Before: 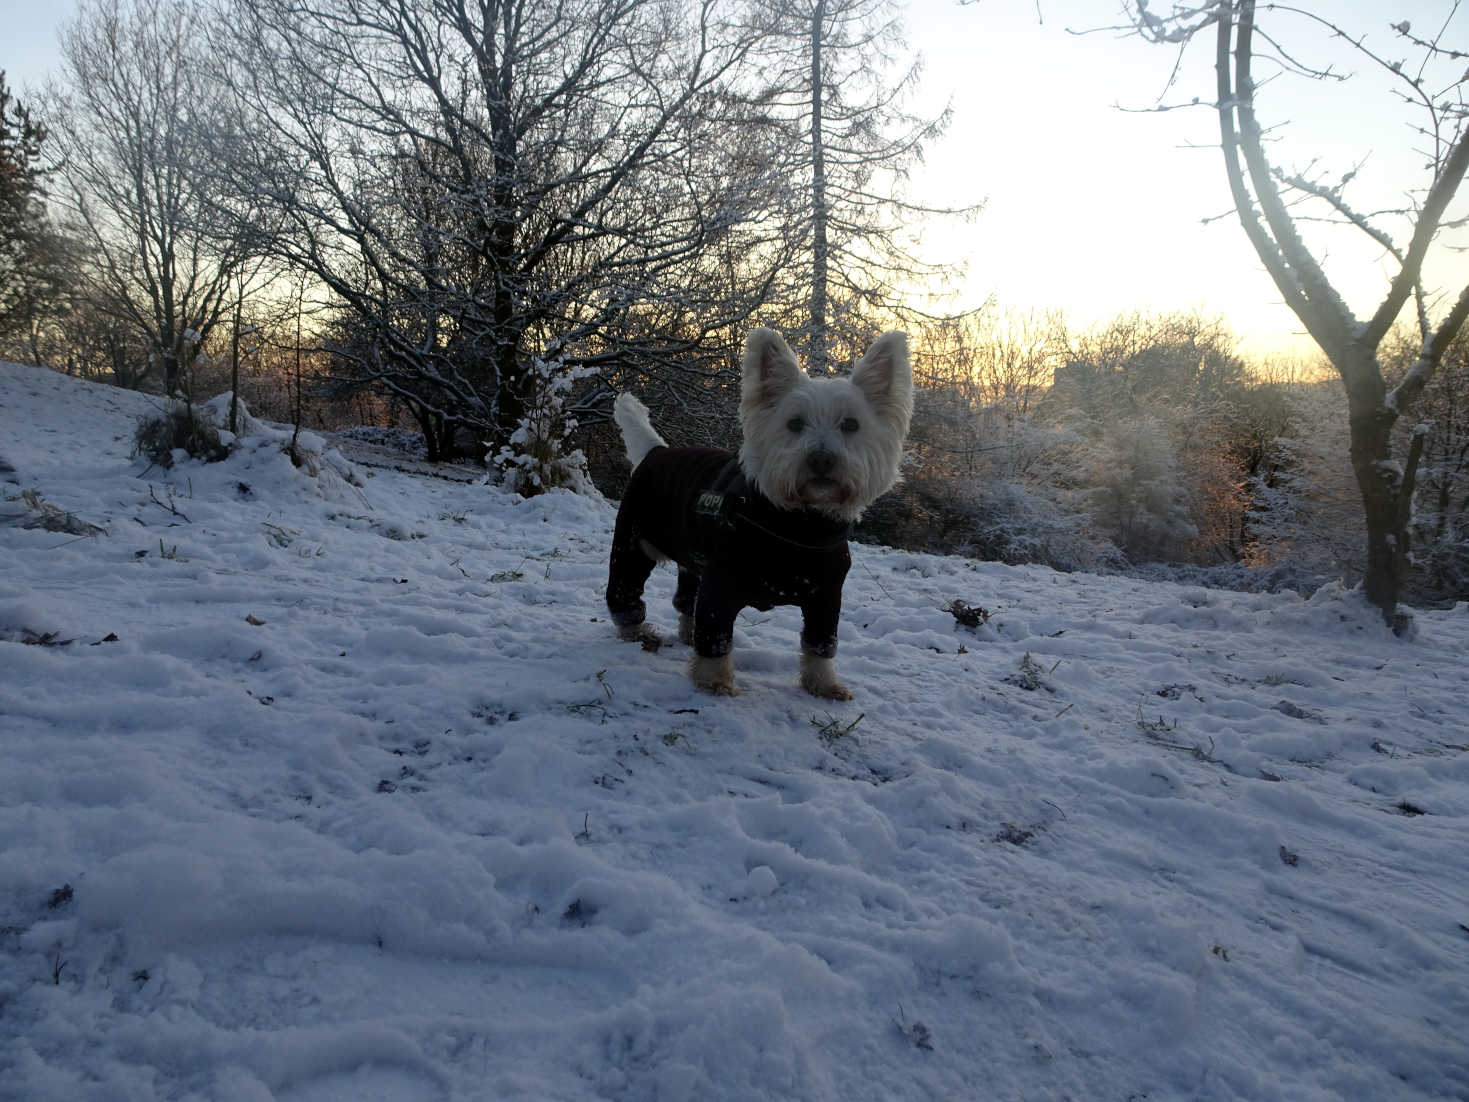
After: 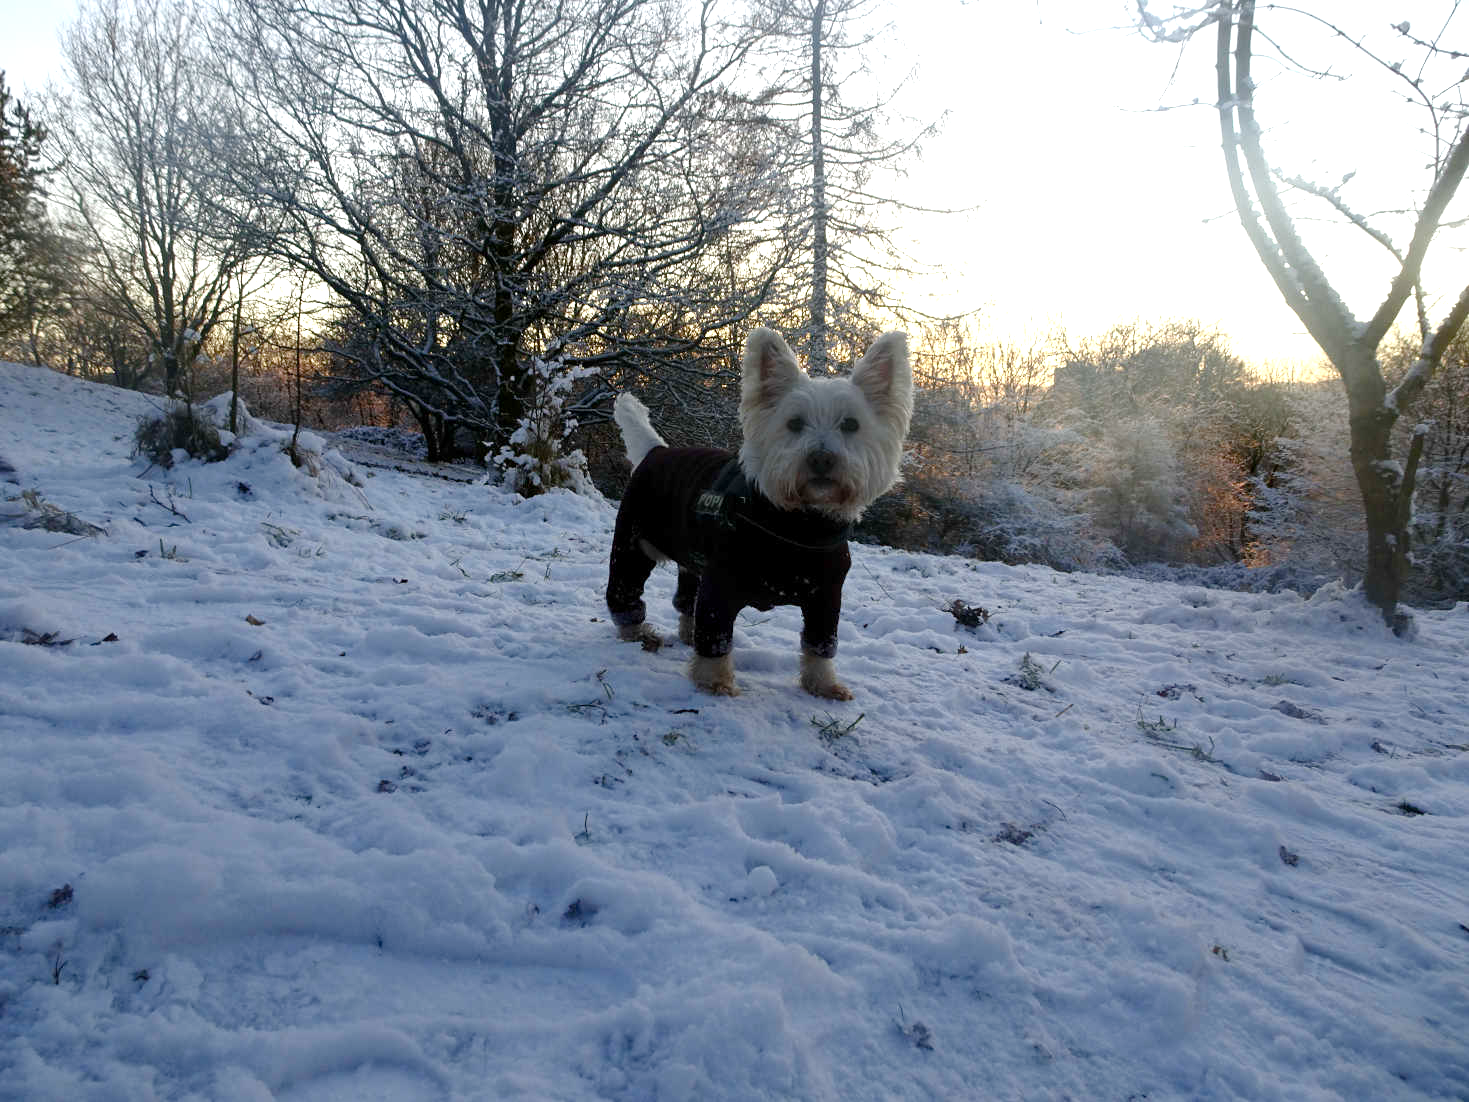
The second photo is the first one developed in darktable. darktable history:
color balance rgb: perceptual saturation grading › global saturation 24.91%, perceptual saturation grading › highlights -50.334%, perceptual saturation grading › shadows 30.776%
exposure: exposure 0.644 EV, compensate highlight preservation false
